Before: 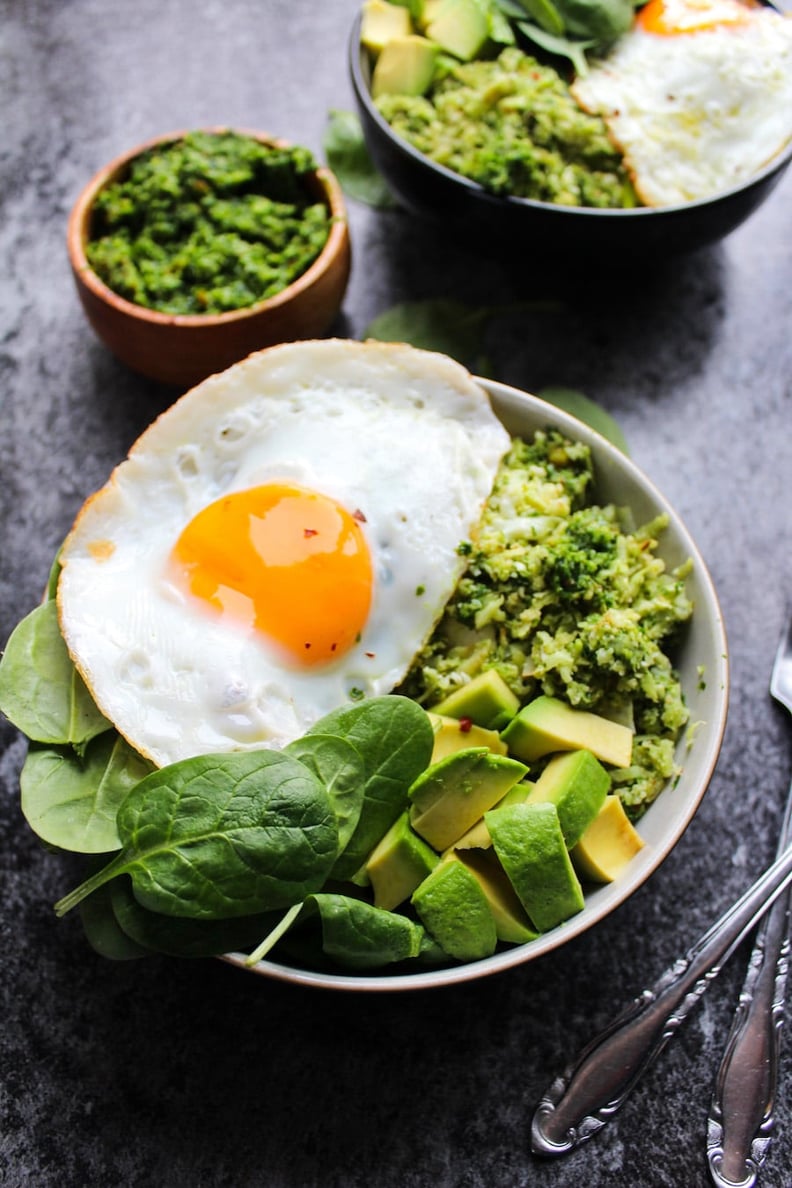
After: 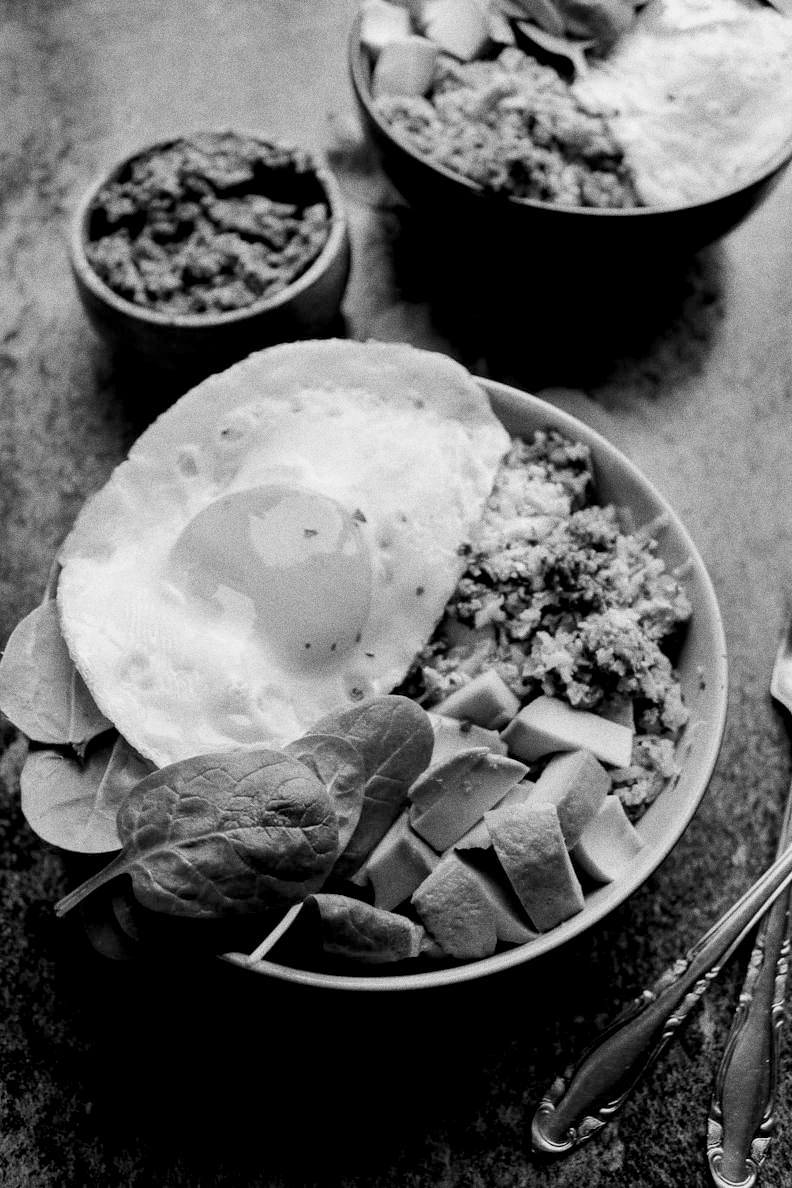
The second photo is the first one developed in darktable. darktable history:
monochrome: a 26.22, b 42.67, size 0.8
color correction: highlights a* 2.75, highlights b* 5, shadows a* -2.04, shadows b* -4.84, saturation 0.8
exposure: black level correction 0.011, compensate highlight preservation false
white balance: emerald 1
grain: coarseness 0.09 ISO, strength 40%
